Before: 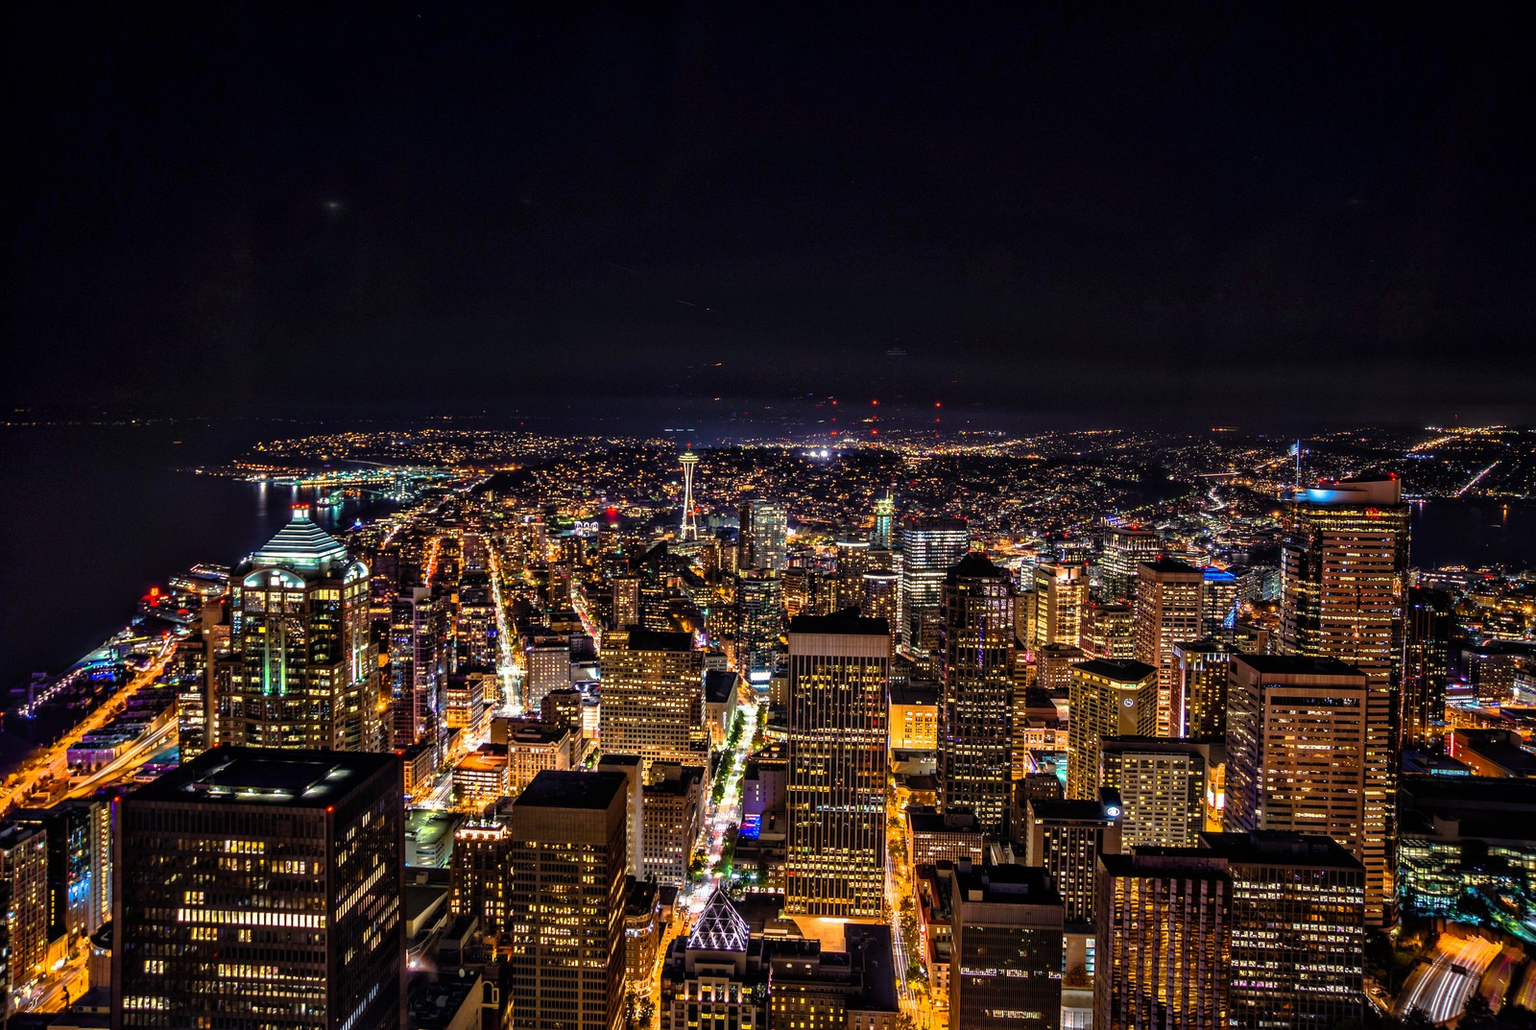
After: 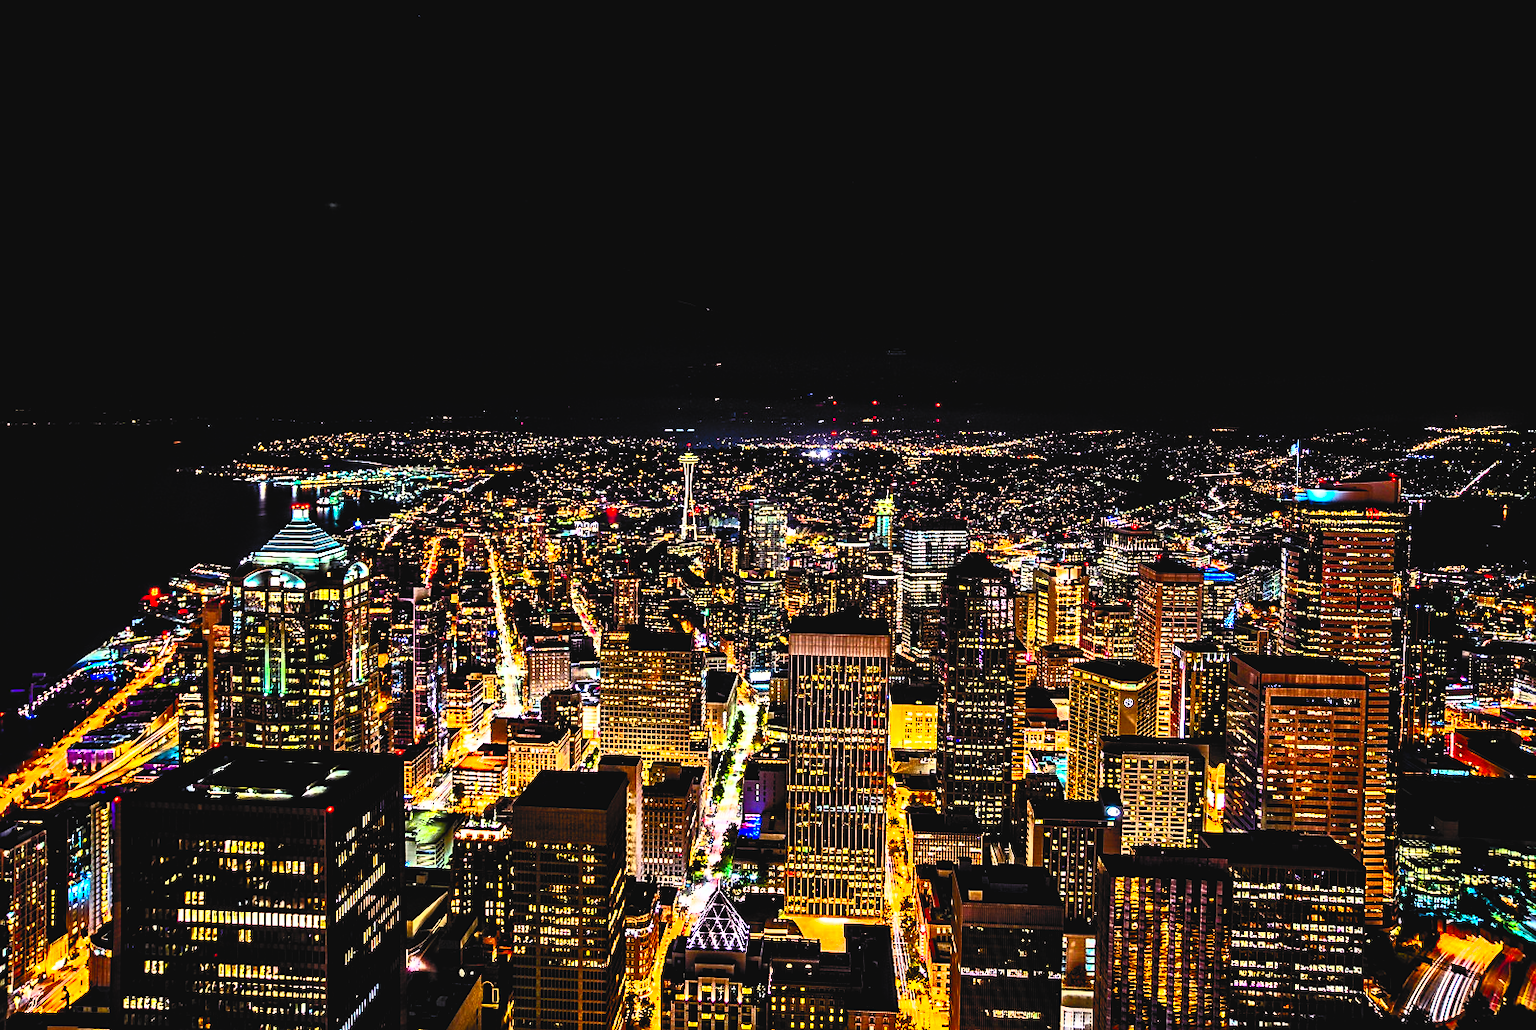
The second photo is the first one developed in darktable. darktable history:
sharpen: on, module defaults
contrast brightness saturation: contrast 0.981, brightness 0.999, saturation 0.99
filmic rgb: black relative exposure -5.07 EV, white relative exposure 3.56 EV, hardness 3.17, contrast 1.383, highlights saturation mix -48.53%
tone equalizer: on, module defaults
